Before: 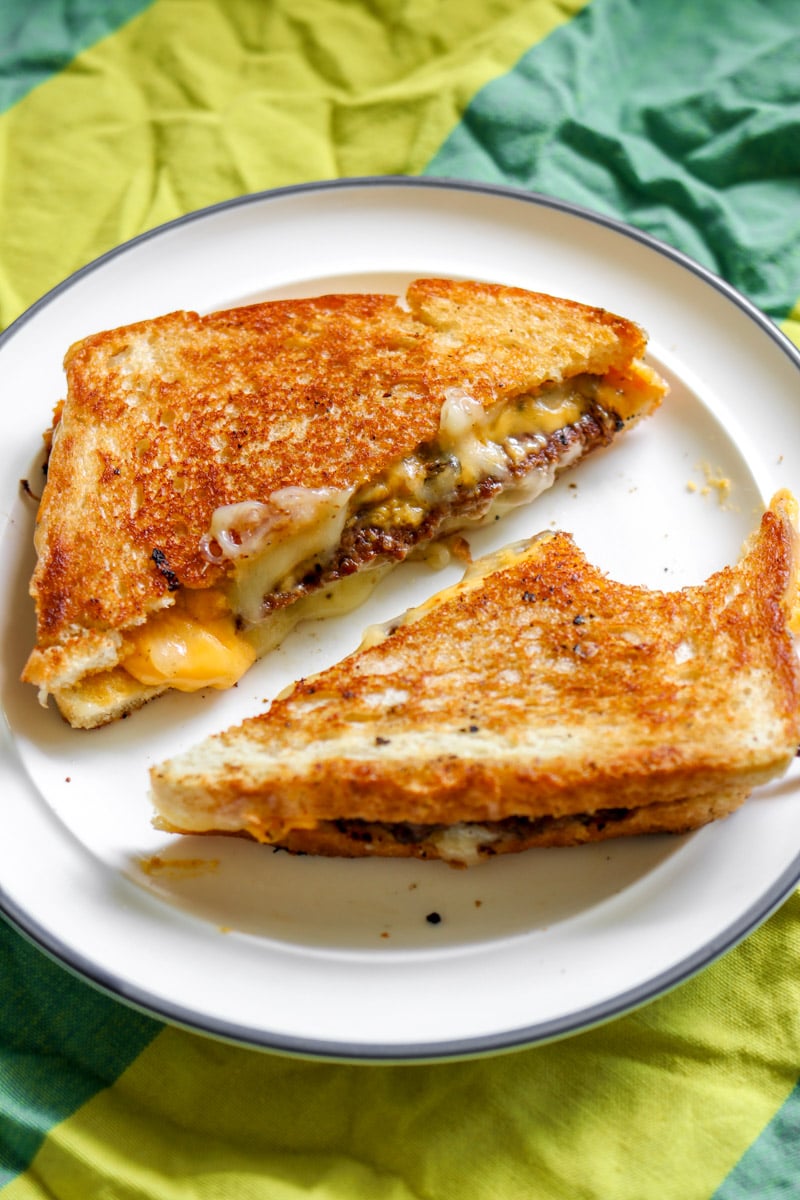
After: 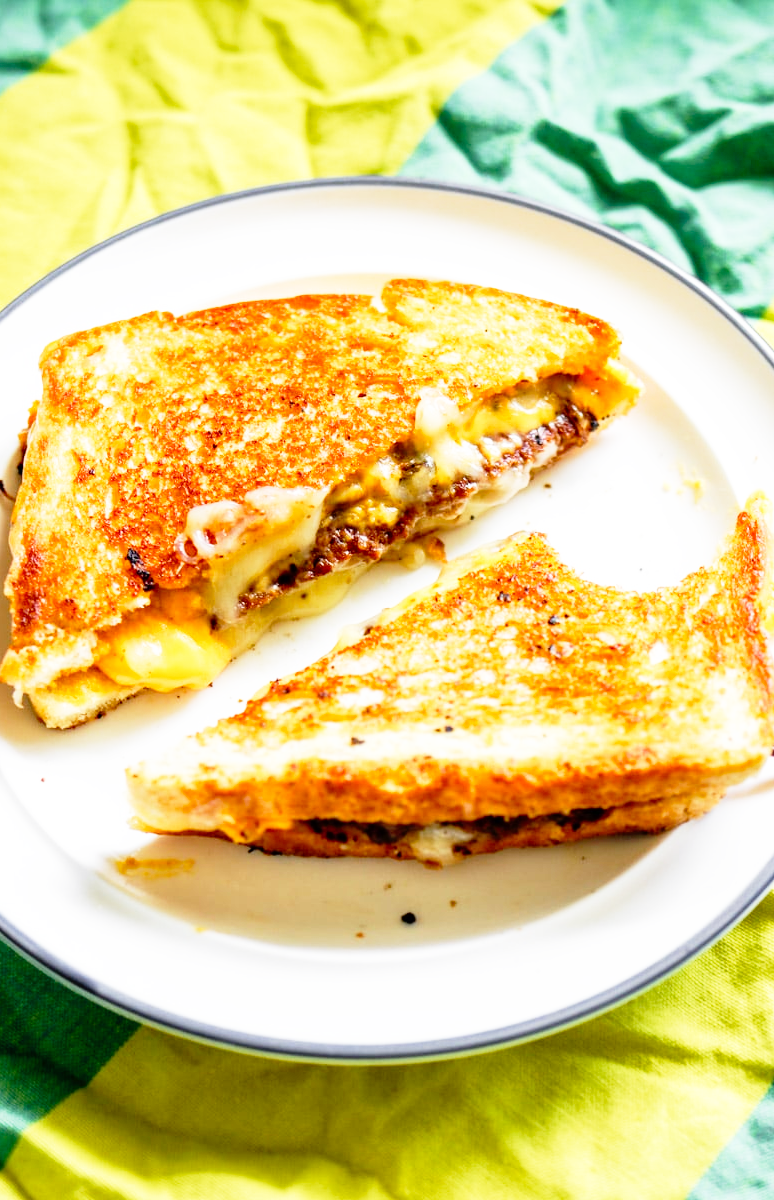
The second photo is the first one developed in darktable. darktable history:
crop and rotate: left 3.238%
base curve: curves: ch0 [(0, 0) (0.012, 0.01) (0.073, 0.168) (0.31, 0.711) (0.645, 0.957) (1, 1)], preserve colors none
